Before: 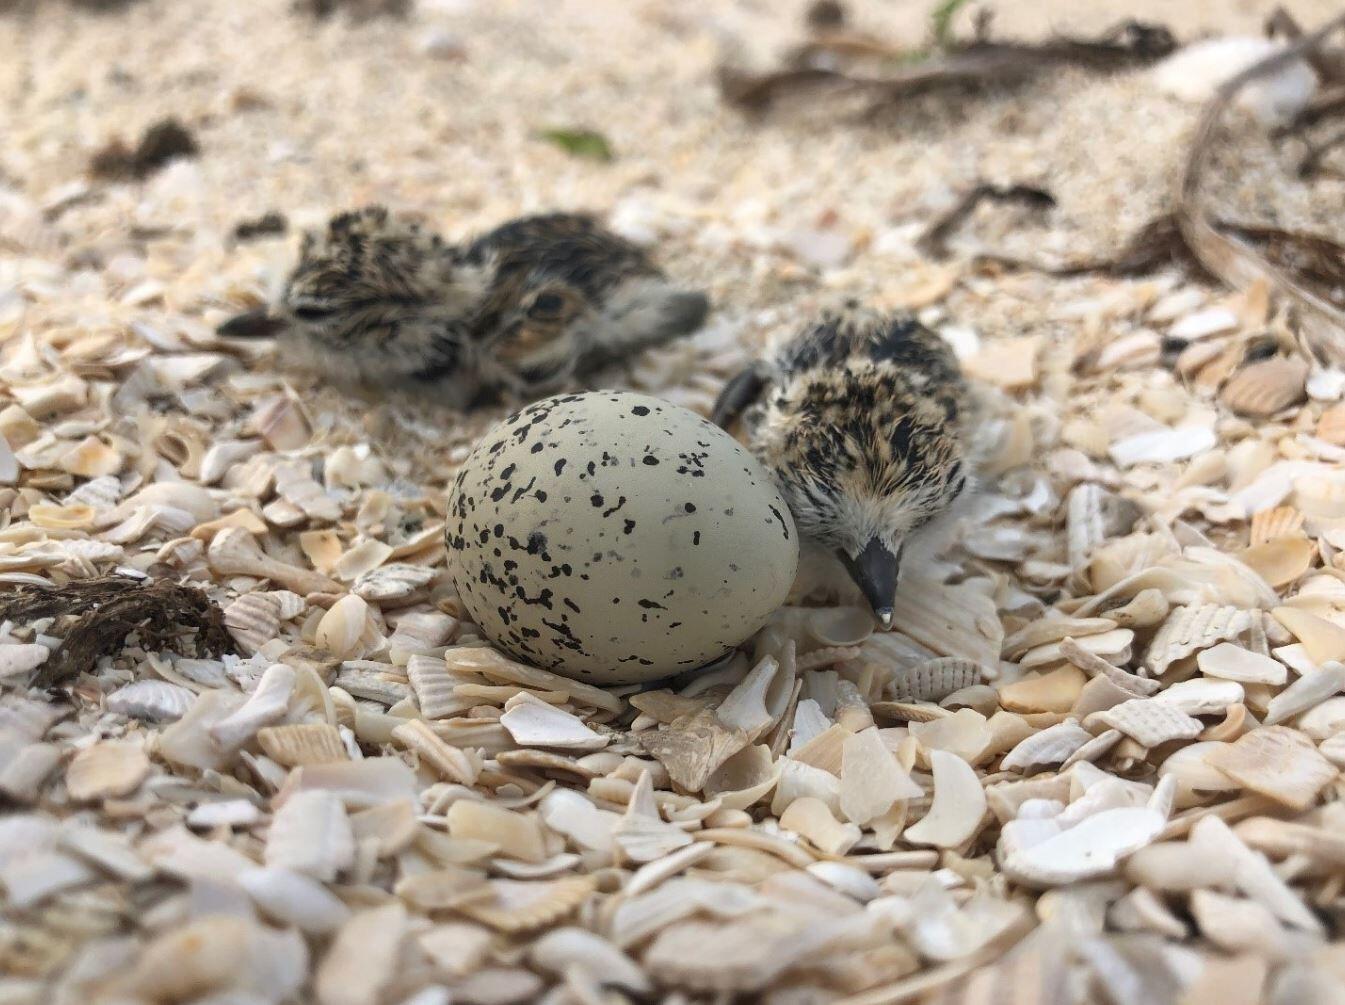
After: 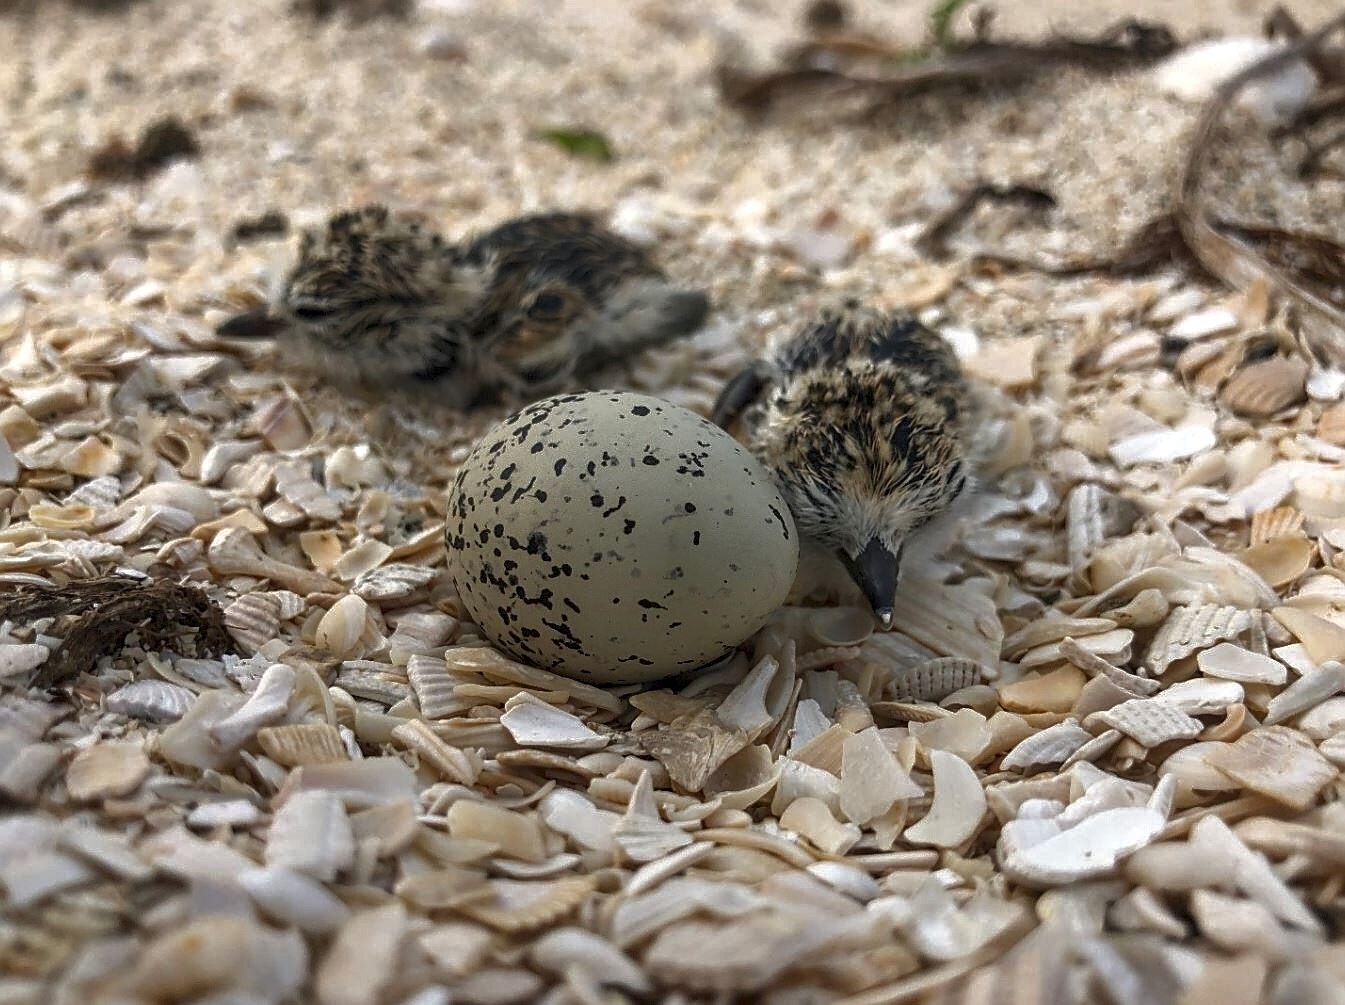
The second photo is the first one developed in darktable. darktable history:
sharpen: on, module defaults
local contrast: on, module defaults
tone curve: curves: ch0 [(0, 0) (0.797, 0.684) (1, 1)], color space Lab, independent channels, preserve colors none
